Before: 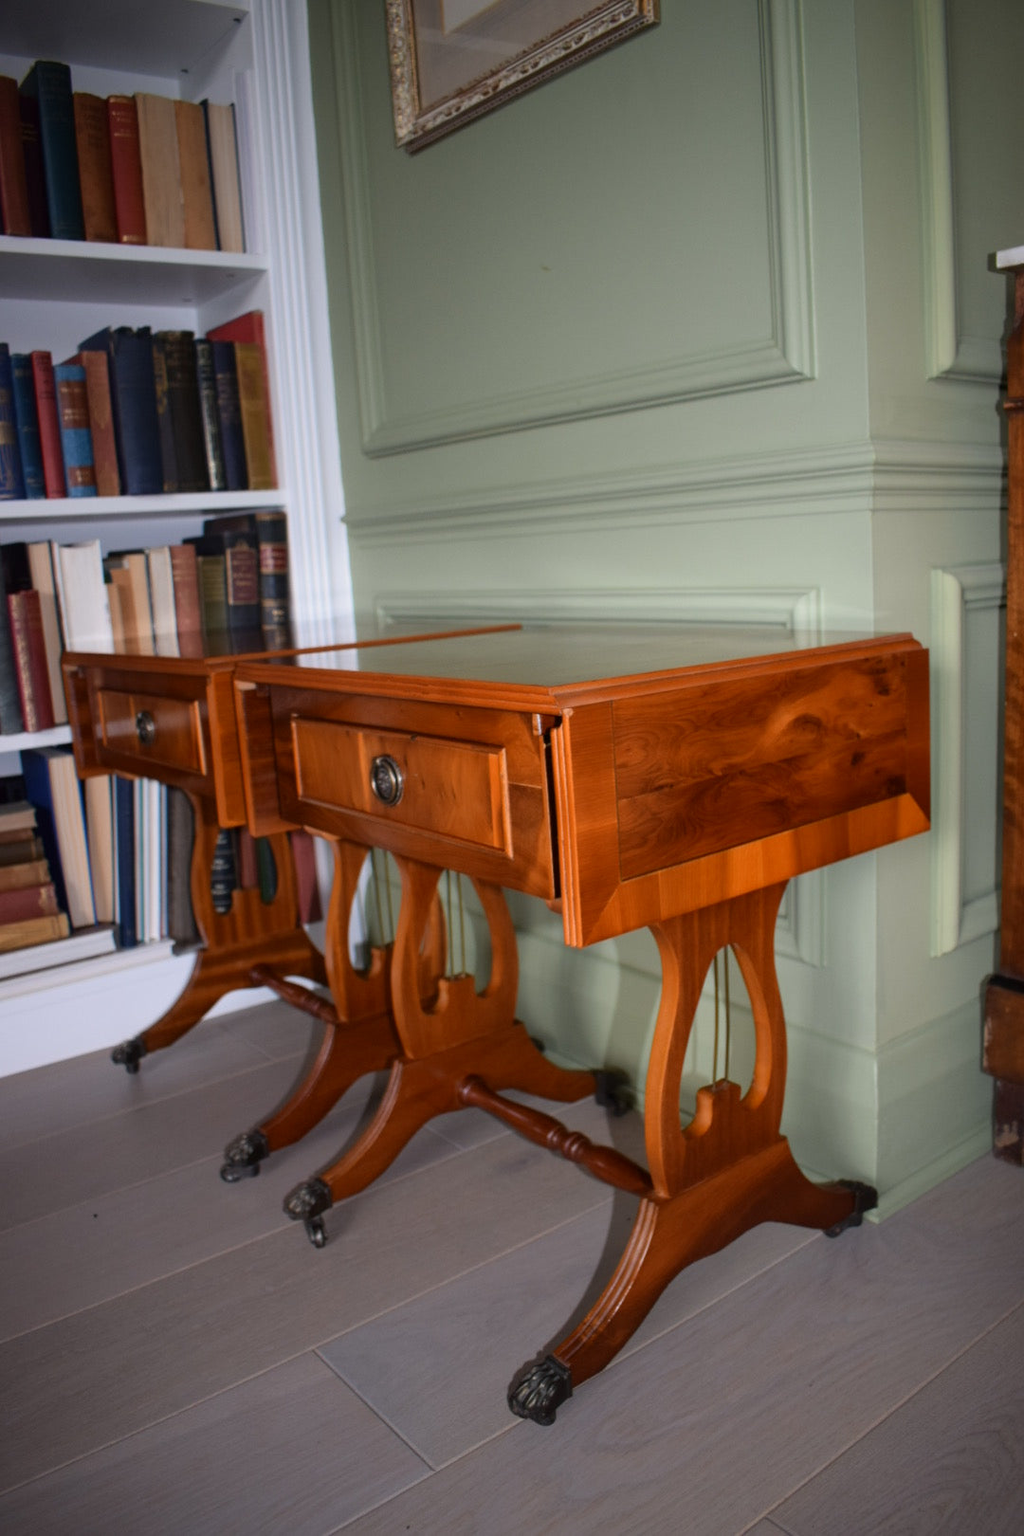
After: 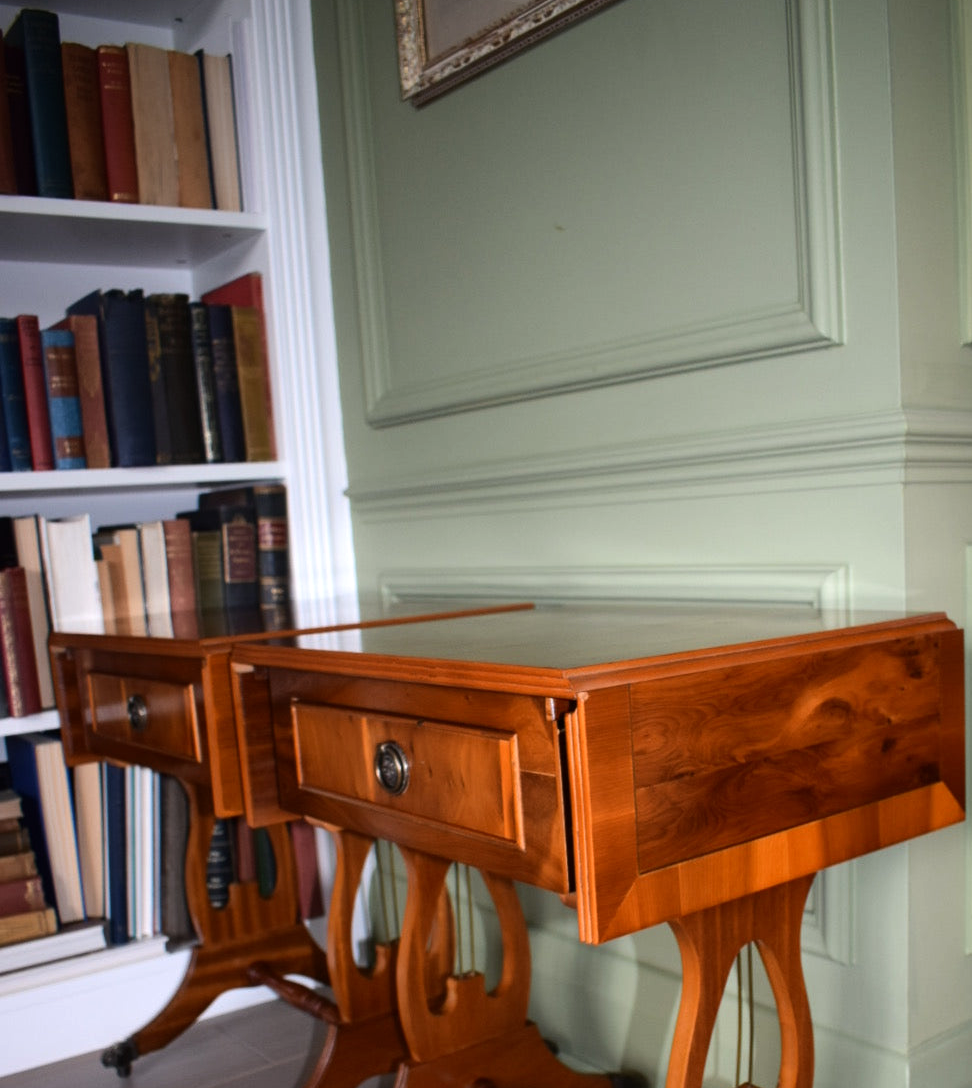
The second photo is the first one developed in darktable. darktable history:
tone equalizer: -8 EV -0.417 EV, -7 EV -0.389 EV, -6 EV -0.333 EV, -5 EV -0.222 EV, -3 EV 0.222 EV, -2 EV 0.333 EV, -1 EV 0.389 EV, +0 EV 0.417 EV, edges refinement/feathering 500, mask exposure compensation -1.57 EV, preserve details no
crop: left 1.509%, top 3.452%, right 7.696%, bottom 28.452%
